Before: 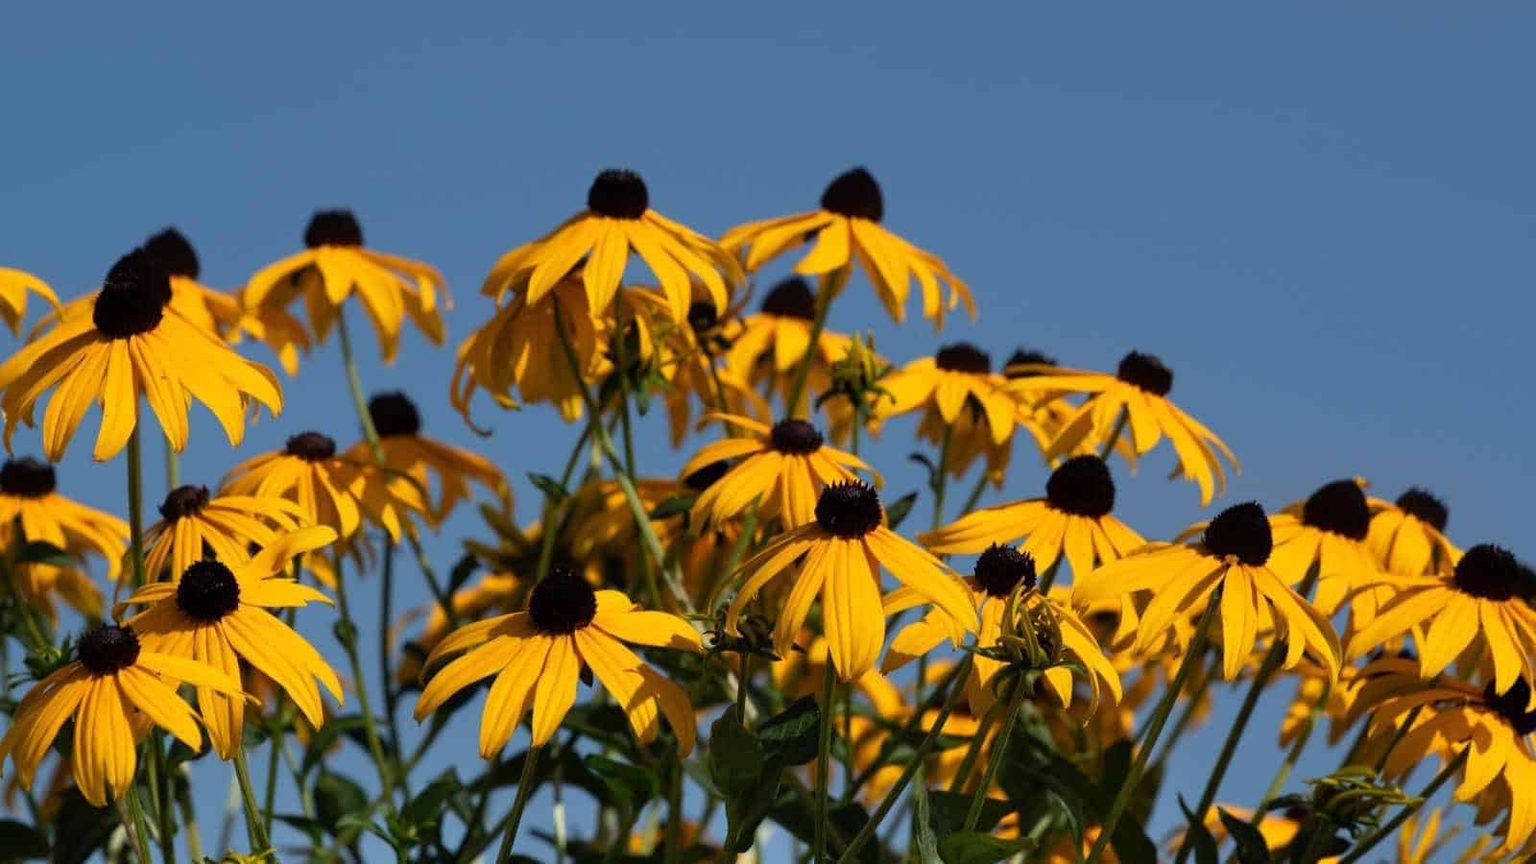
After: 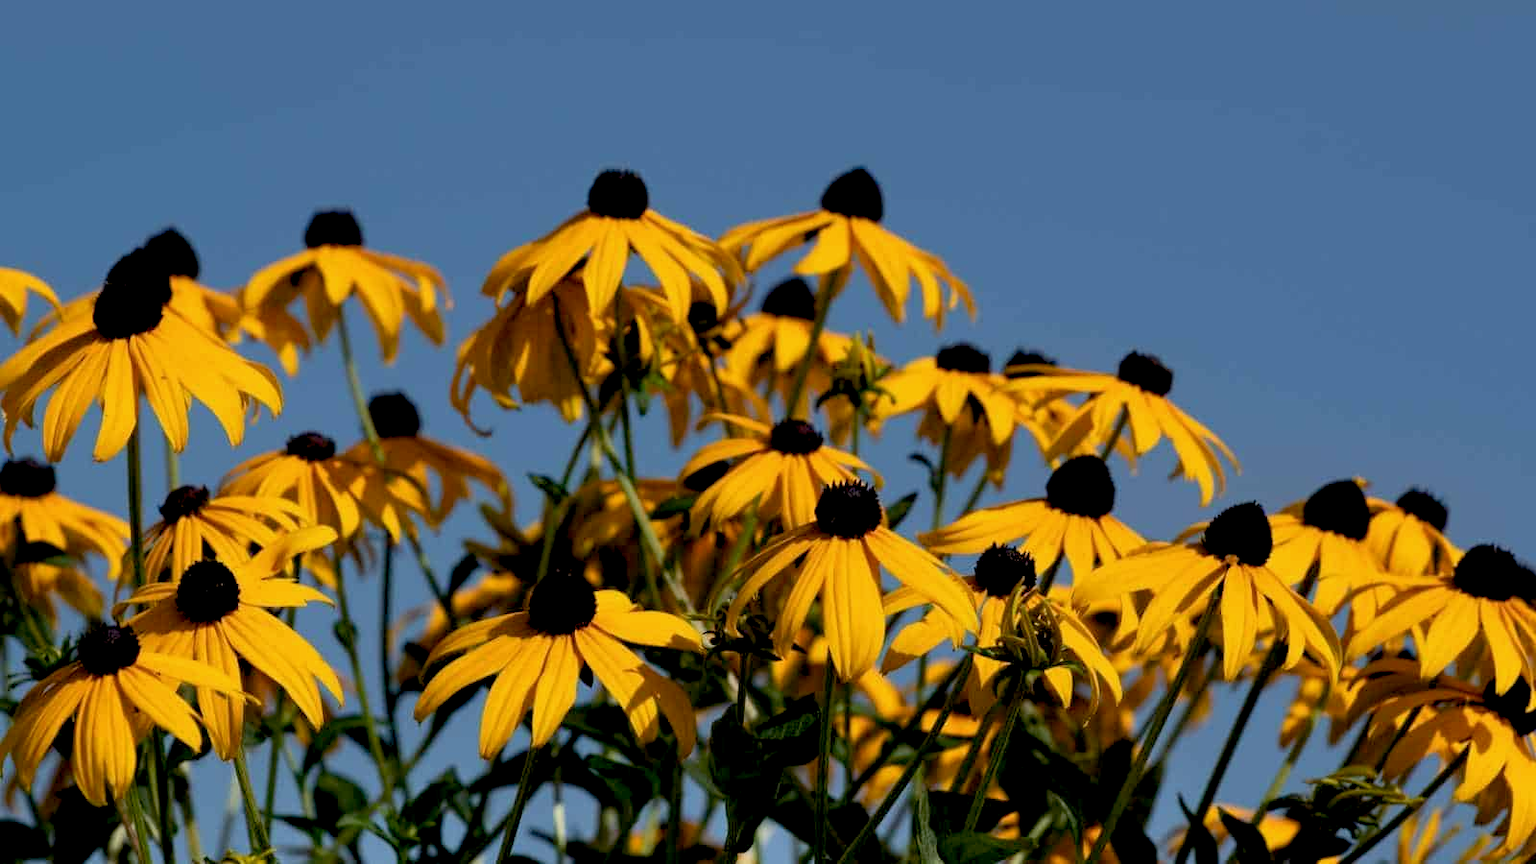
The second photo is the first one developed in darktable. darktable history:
color balance rgb: global offset › luminance -1.427%, linear chroma grading › shadows -2.582%, linear chroma grading › highlights -13.927%, linear chroma grading › global chroma -9.699%, linear chroma grading › mid-tones -10.041%, perceptual saturation grading › global saturation 17.933%, global vibrance 20%
